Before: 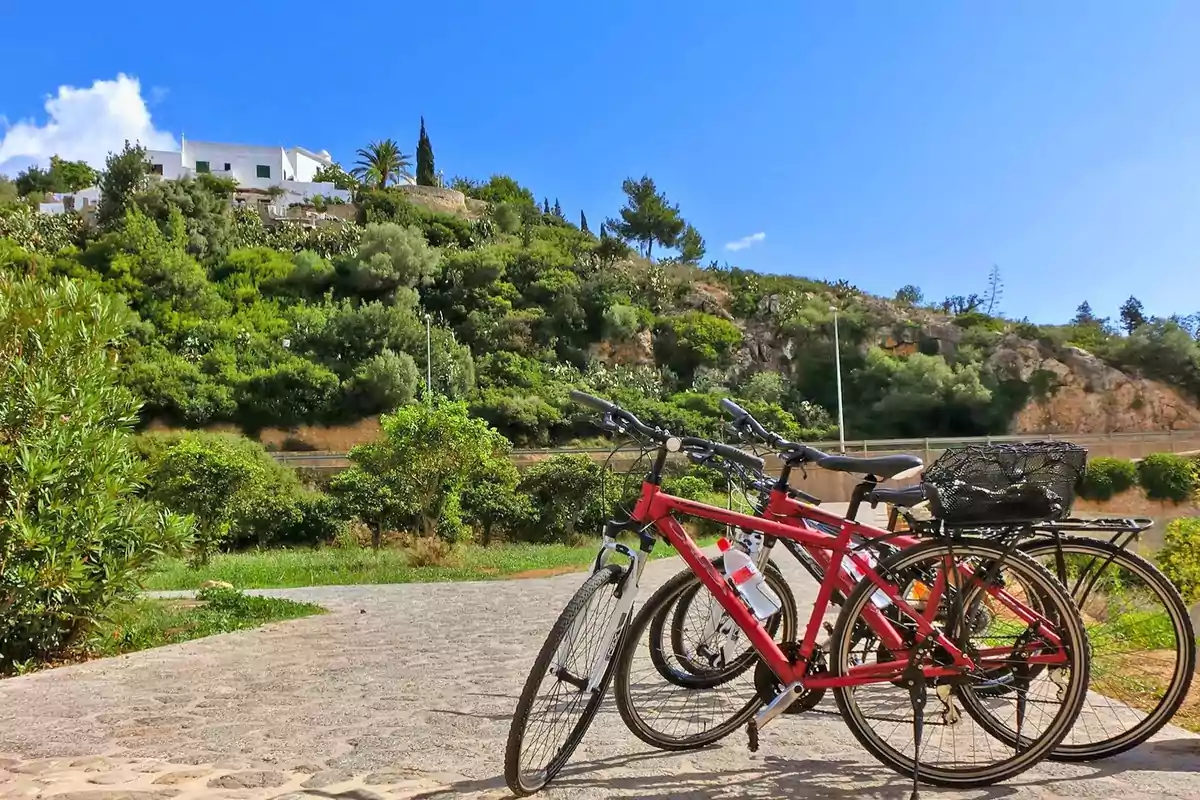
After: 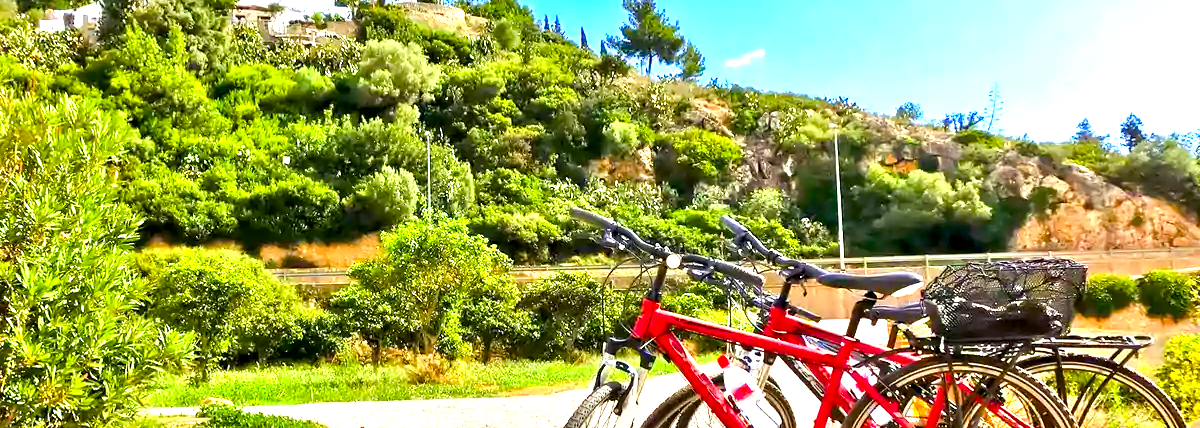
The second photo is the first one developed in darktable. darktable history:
crop and rotate: top 23.043%, bottom 23.437%
color balance rgb: shadows lift › luminance -21.66%, shadows lift › chroma 6.57%, shadows lift › hue 270°, power › chroma 0.68%, power › hue 60°, highlights gain › luminance 6.08%, highlights gain › chroma 1.33%, highlights gain › hue 90°, global offset › luminance -0.87%, perceptual saturation grading › global saturation 26.86%, perceptual saturation grading › highlights -28.39%, perceptual saturation grading › mid-tones 15.22%, perceptual saturation grading › shadows 33.98%, perceptual brilliance grading › highlights 10%, perceptual brilliance grading › mid-tones 5%
exposure: black level correction 0, exposure 1.1 EV, compensate exposure bias true, compensate highlight preservation false
tone equalizer: on, module defaults
contrast brightness saturation: saturation 0.18
